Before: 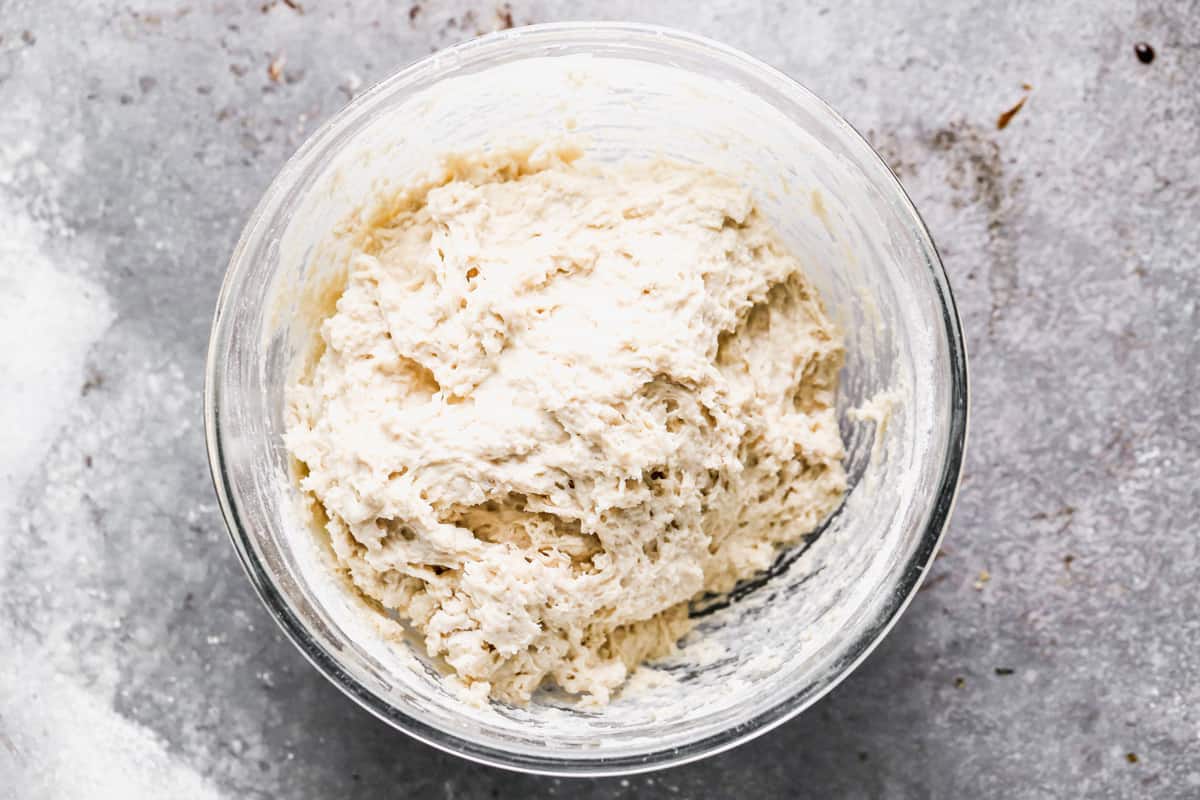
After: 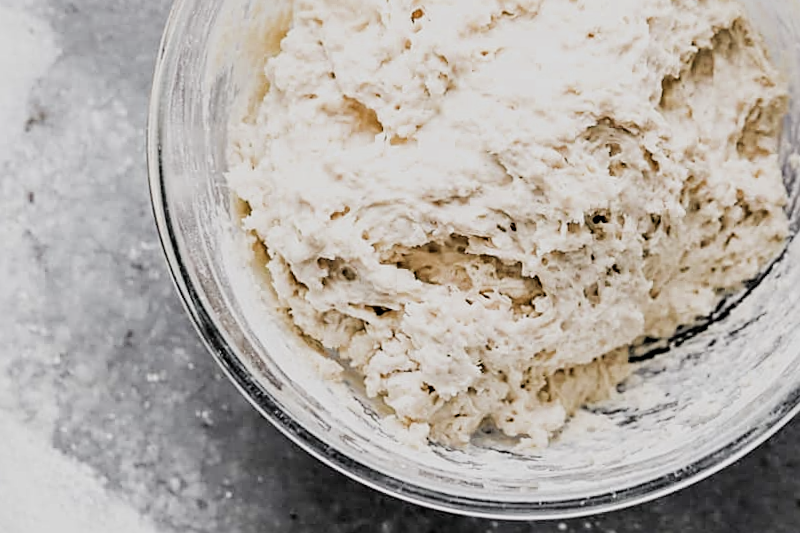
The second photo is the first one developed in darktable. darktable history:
sharpen: on, module defaults
crop and rotate: angle -0.82°, left 3.85%, top 31.828%, right 27.992%
filmic rgb: black relative exposure -5 EV, hardness 2.88, contrast 1.1, highlights saturation mix -20%
color zones: curves: ch0 [(0, 0.5) (0.125, 0.4) (0.25, 0.5) (0.375, 0.4) (0.5, 0.4) (0.625, 0.6) (0.75, 0.6) (0.875, 0.5)]; ch1 [(0, 0.35) (0.125, 0.45) (0.25, 0.35) (0.375, 0.35) (0.5, 0.35) (0.625, 0.35) (0.75, 0.45) (0.875, 0.35)]; ch2 [(0, 0.6) (0.125, 0.5) (0.25, 0.5) (0.375, 0.6) (0.5, 0.6) (0.625, 0.5) (0.75, 0.5) (0.875, 0.5)]
